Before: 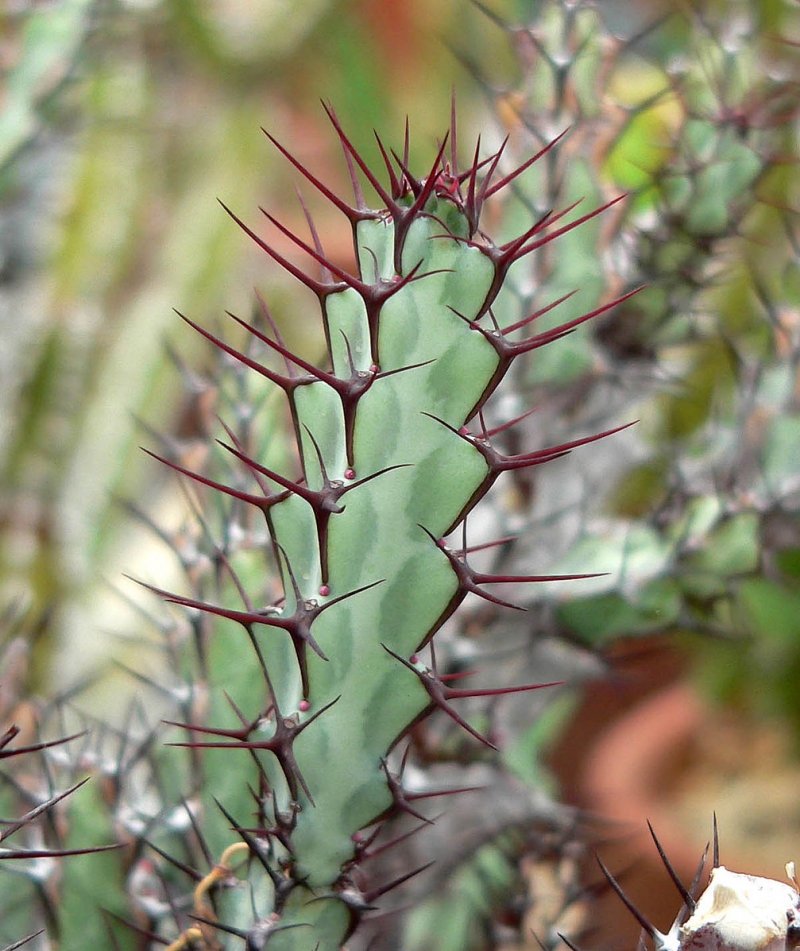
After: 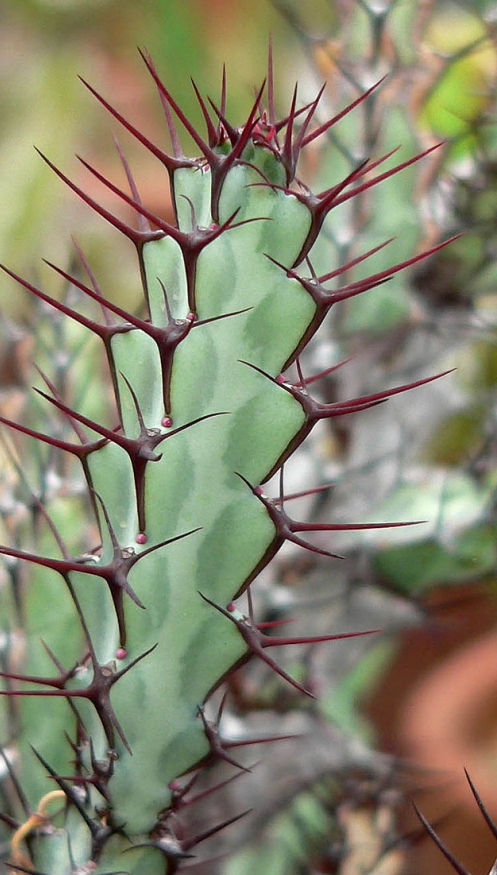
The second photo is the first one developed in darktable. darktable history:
crop and rotate: left 23.077%, top 5.638%, right 14.751%, bottom 2.279%
